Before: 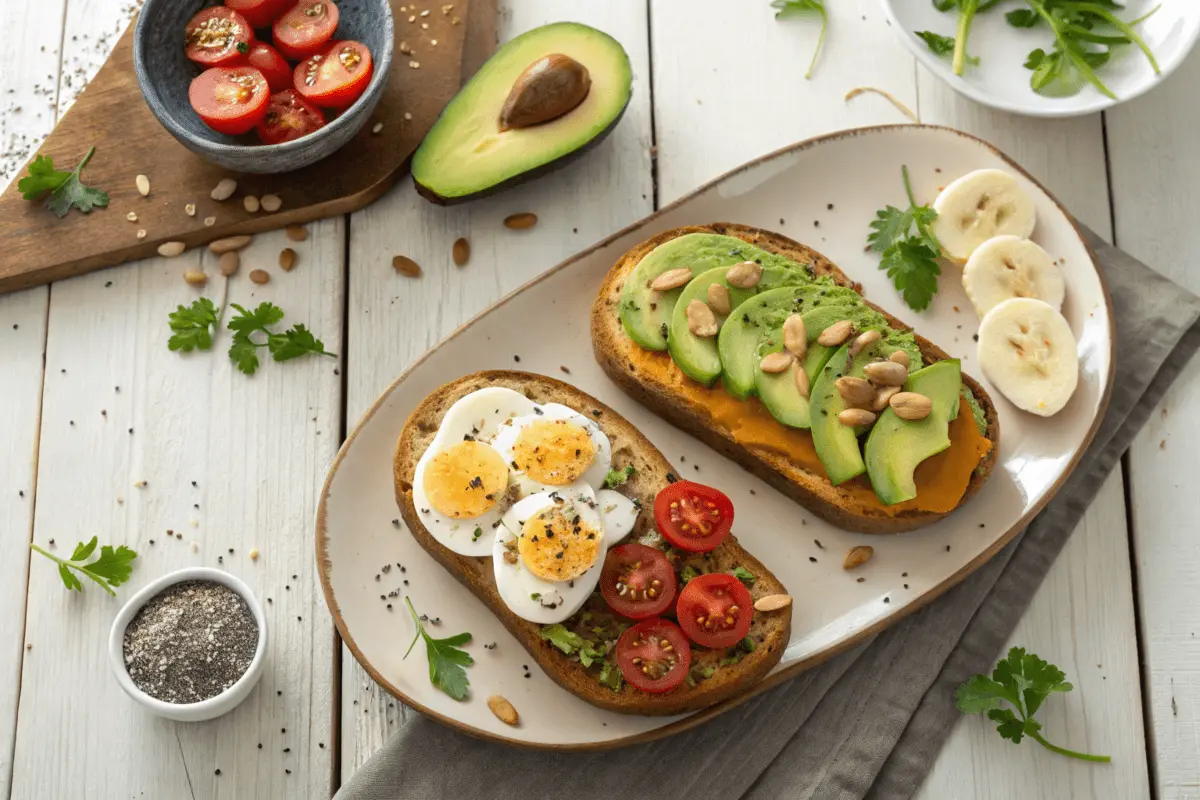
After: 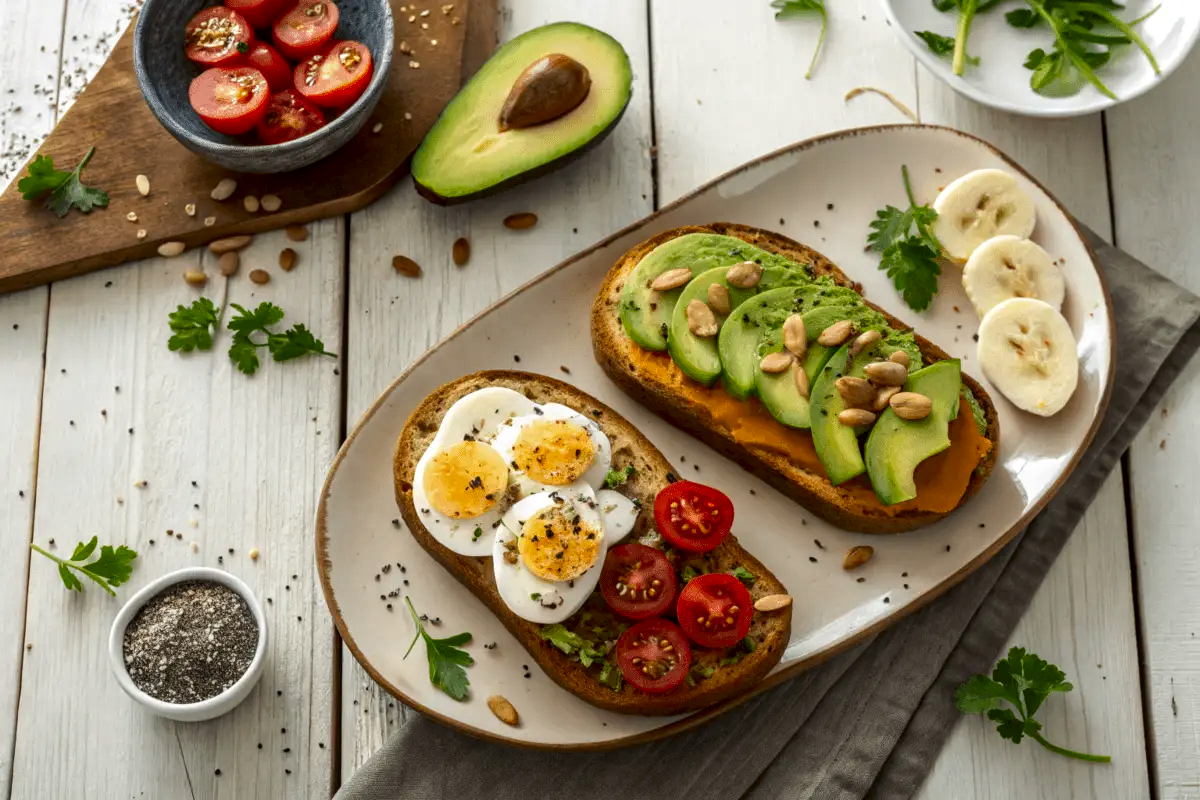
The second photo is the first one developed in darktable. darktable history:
local contrast: on, module defaults
contrast brightness saturation: contrast 0.069, brightness -0.143, saturation 0.108
